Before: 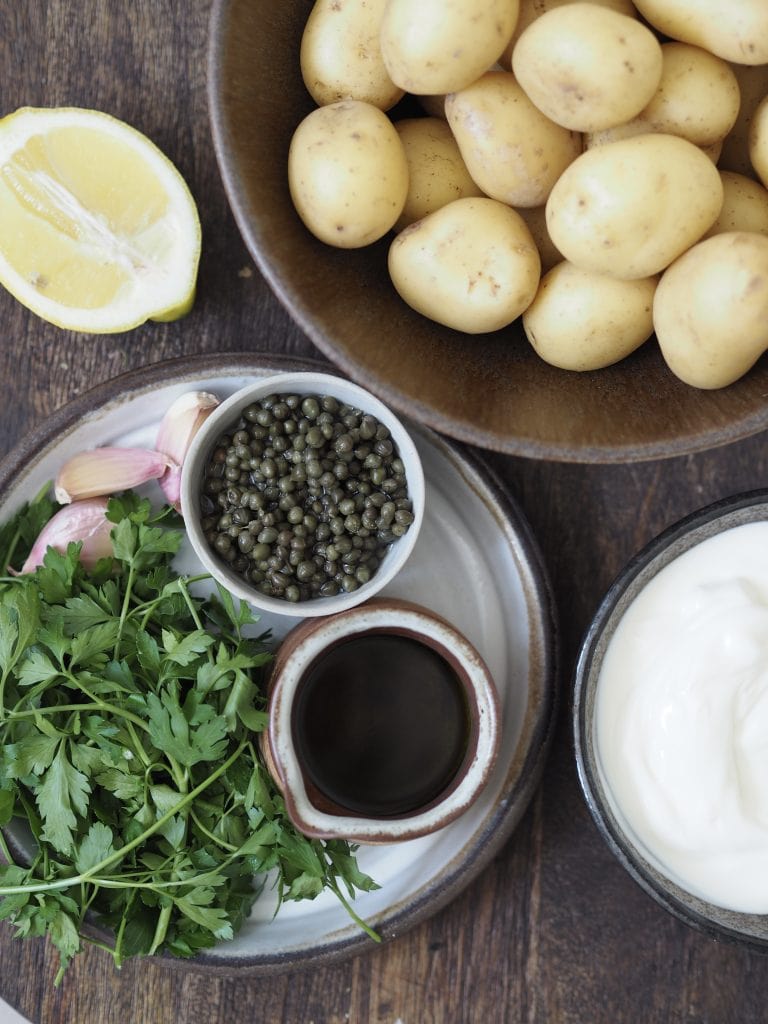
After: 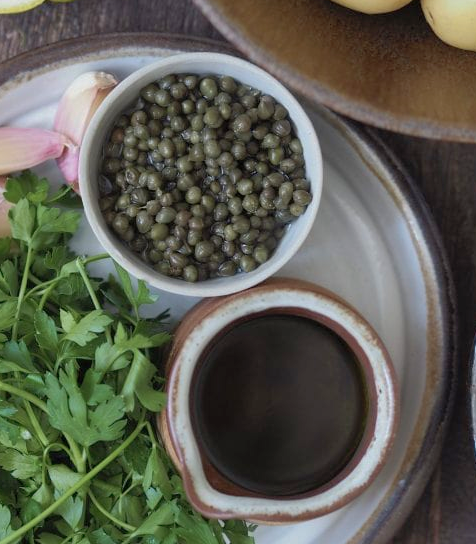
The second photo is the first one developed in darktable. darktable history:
velvia: strength 15%
crop: left 13.312%, top 31.28%, right 24.627%, bottom 15.582%
shadows and highlights: on, module defaults
